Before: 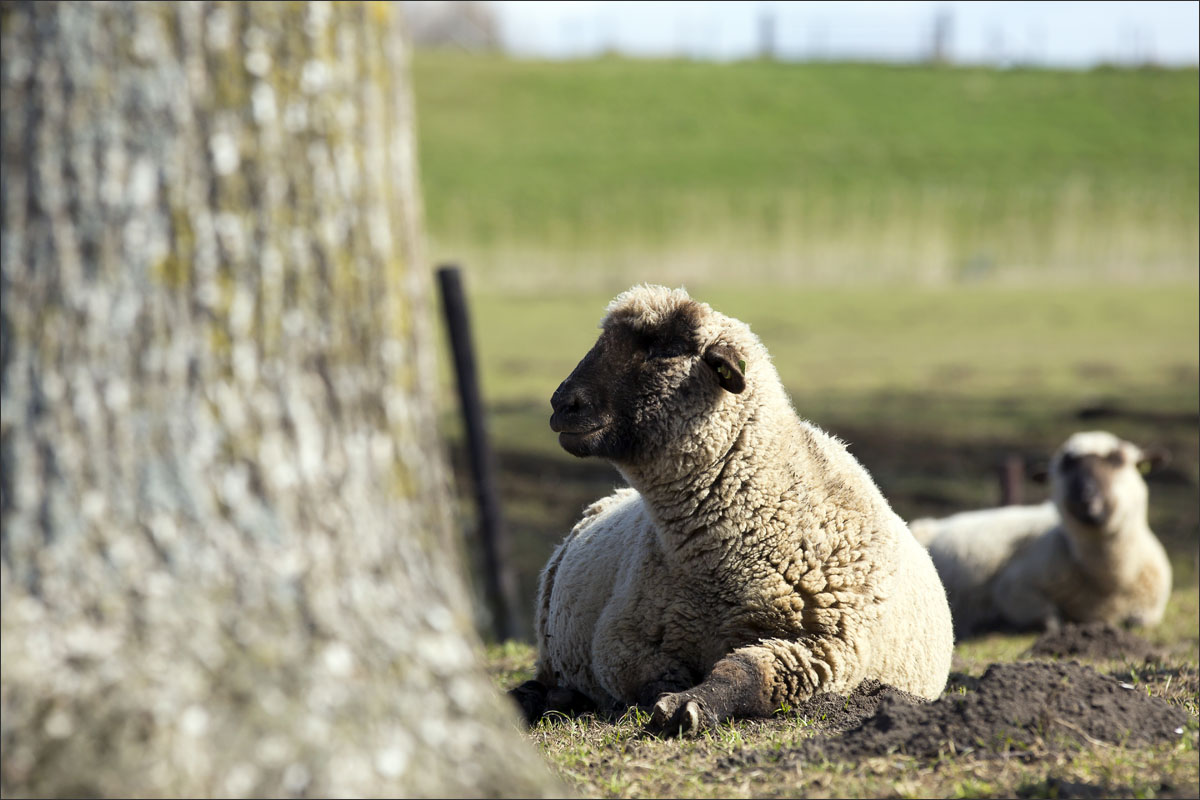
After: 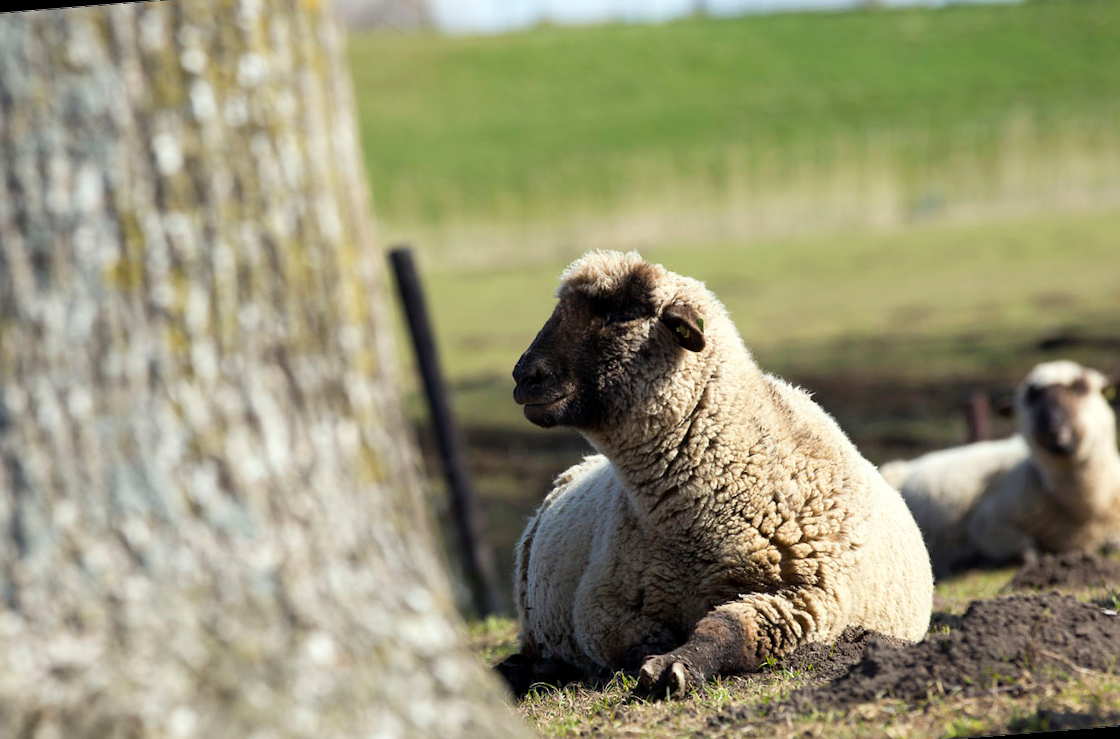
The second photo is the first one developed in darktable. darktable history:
rotate and perspective: rotation -4.57°, crop left 0.054, crop right 0.944, crop top 0.087, crop bottom 0.914
tone equalizer: on, module defaults
